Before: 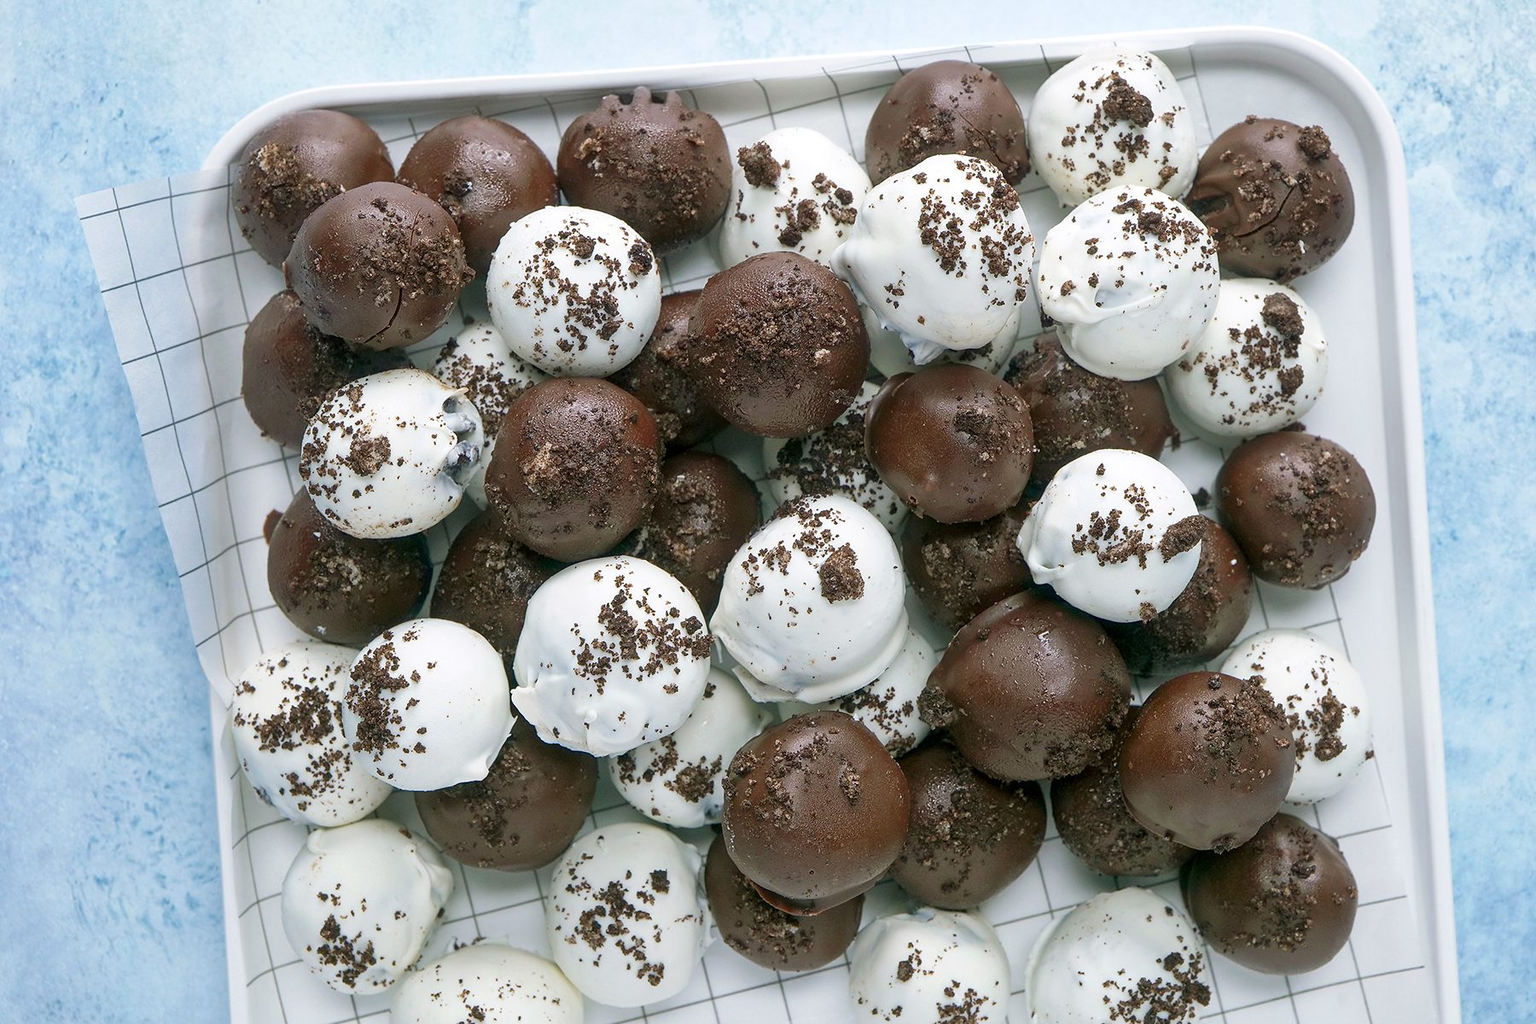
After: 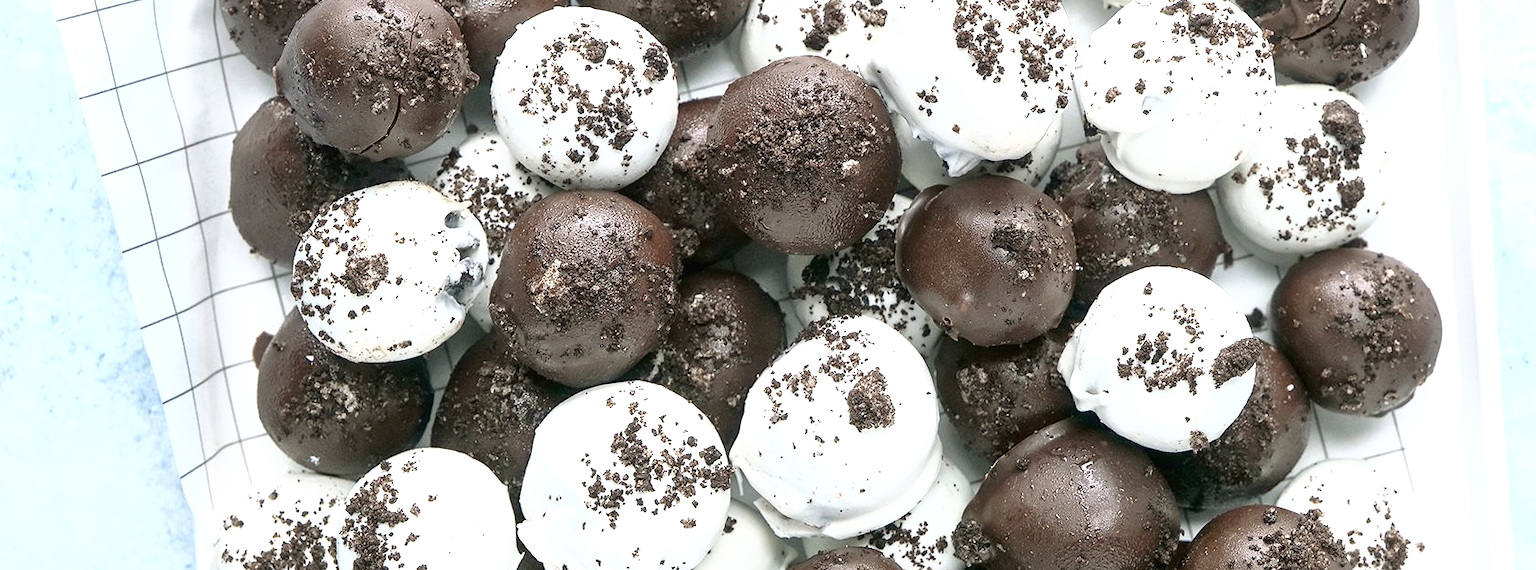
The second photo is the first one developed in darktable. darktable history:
tone curve: curves: ch0 [(0, 0) (0.003, 0.002) (0.011, 0.006) (0.025, 0.014) (0.044, 0.025) (0.069, 0.039) (0.1, 0.056) (0.136, 0.086) (0.177, 0.129) (0.224, 0.183) (0.277, 0.247) (0.335, 0.318) (0.399, 0.395) (0.468, 0.48) (0.543, 0.571) (0.623, 0.668) (0.709, 0.773) (0.801, 0.873) (0.898, 0.978) (1, 1)], color space Lab, independent channels, preserve colors none
crop: left 1.796%, top 19.578%, right 4.695%, bottom 28.339%
contrast brightness saturation: contrast -0.05, saturation -0.416
exposure: exposure 0.77 EV, compensate highlight preservation false
